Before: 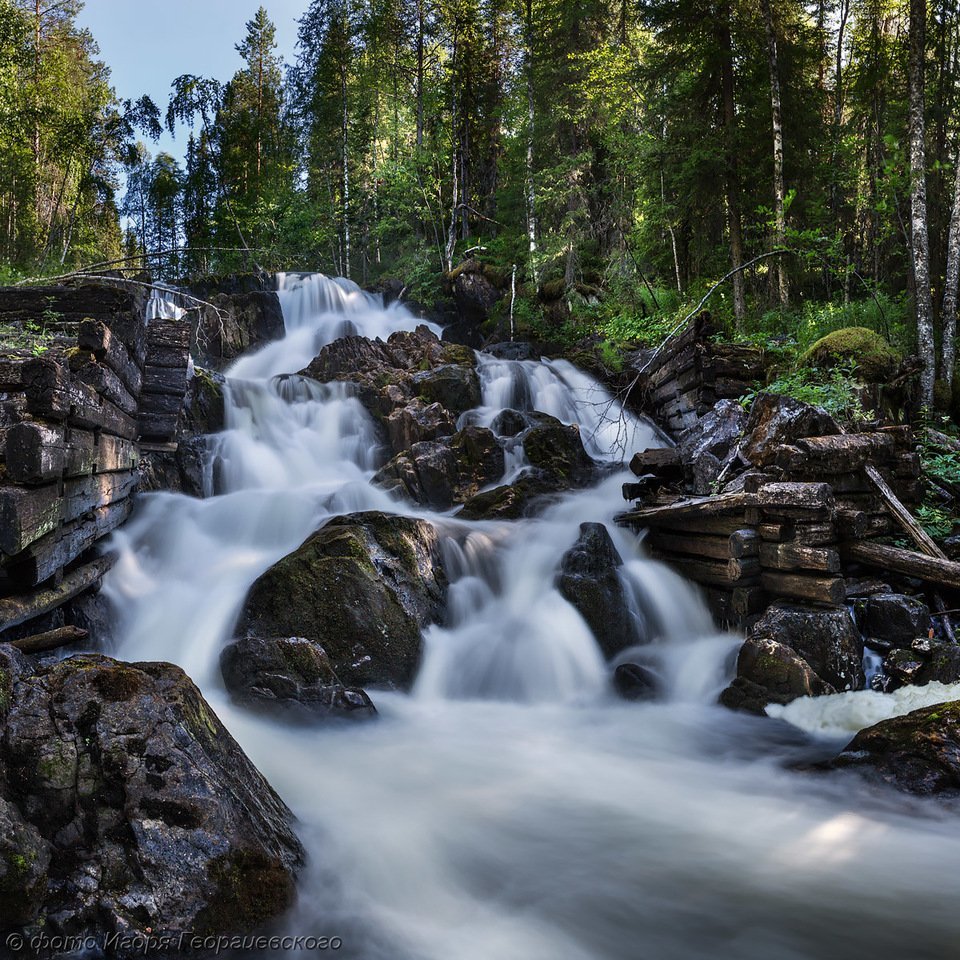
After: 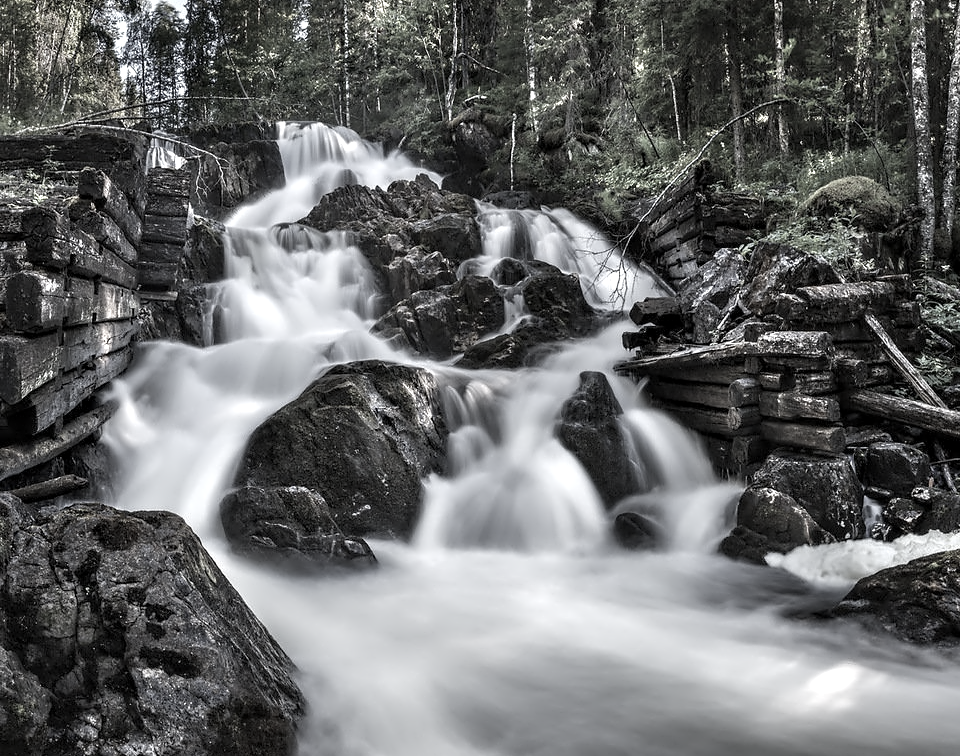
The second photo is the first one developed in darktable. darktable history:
exposure: exposure 0.6 EV, compensate highlight preservation false
color correction: highlights b* -0.041, saturation 0.183
contrast equalizer: y [[0.5, 0.542, 0.583, 0.625, 0.667, 0.708], [0.5 ×6], [0.5 ×6], [0, 0.033, 0.067, 0.1, 0.133, 0.167], [0, 0.05, 0.1, 0.15, 0.2, 0.25]], mix 0.299
crop and rotate: top 15.764%, bottom 5.476%
shadows and highlights: shadows 24.84, highlights -23.9
